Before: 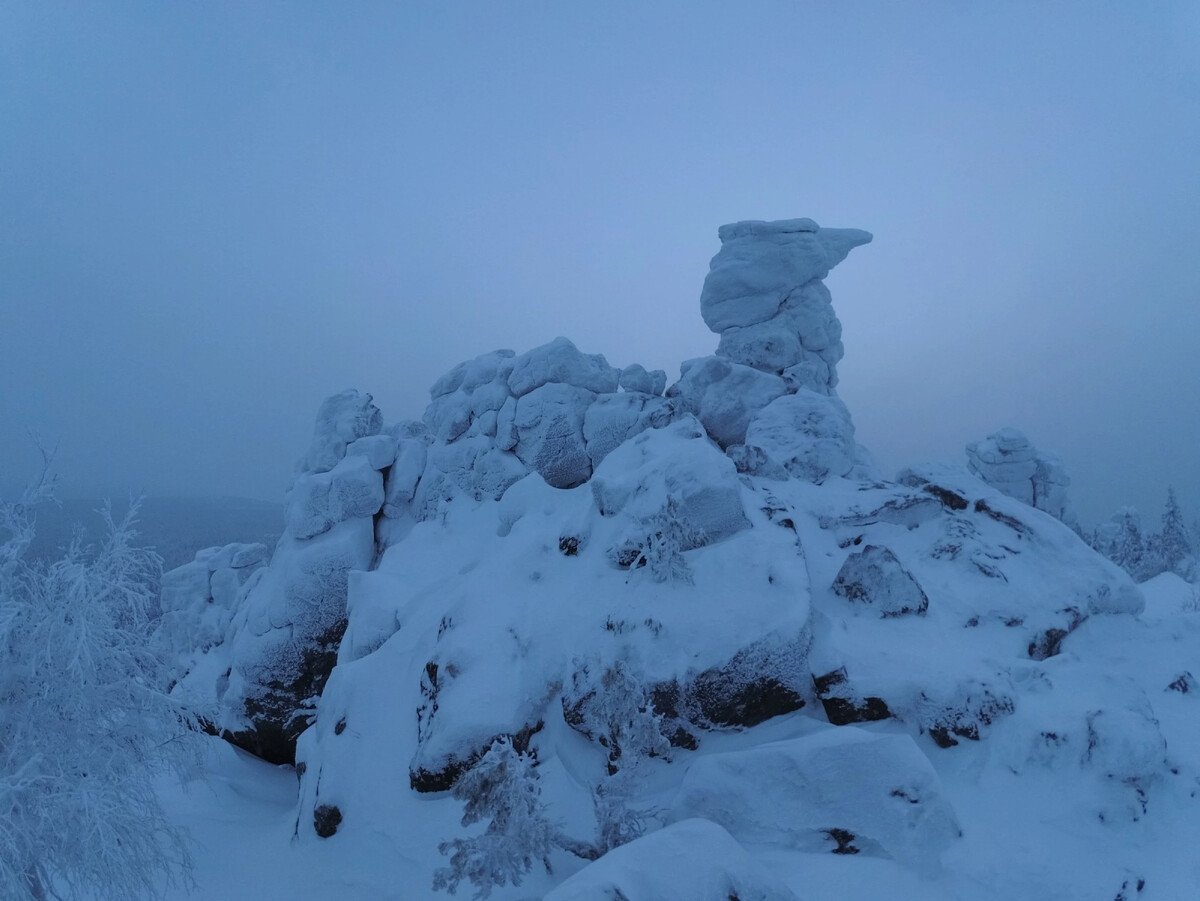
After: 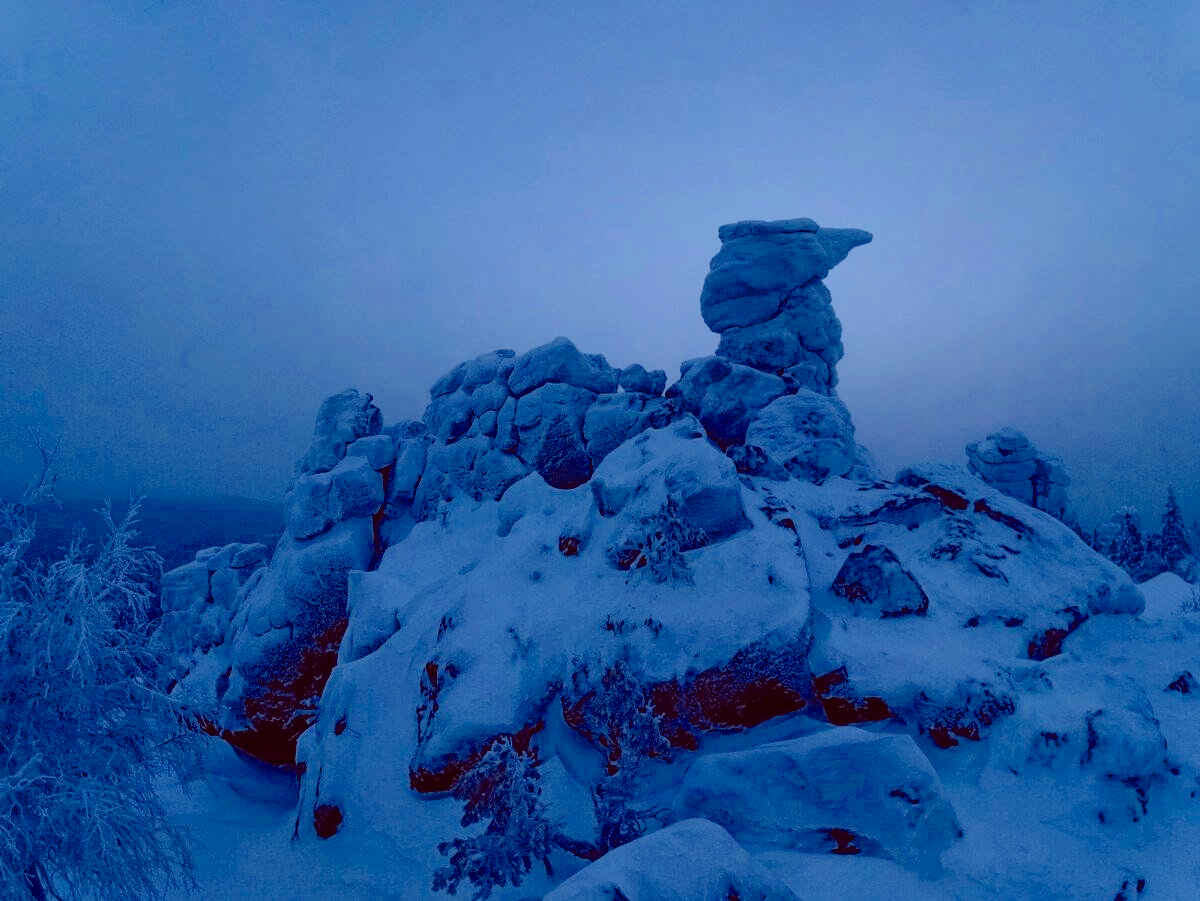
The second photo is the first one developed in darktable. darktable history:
color balance rgb: shadows lift › chroma 0.756%, shadows lift › hue 113°, global offset › luminance -0.199%, global offset › chroma 0.27%, linear chroma grading › global chroma 9.147%, perceptual saturation grading › global saturation 20%, perceptual saturation grading › highlights -25.08%, perceptual saturation grading › shadows 49.561%, global vibrance 16.01%, saturation formula JzAzBz (2021)
shadows and highlights: radius 107.31, shadows 23.35, highlights -58.97, low approximation 0.01, soften with gaussian
